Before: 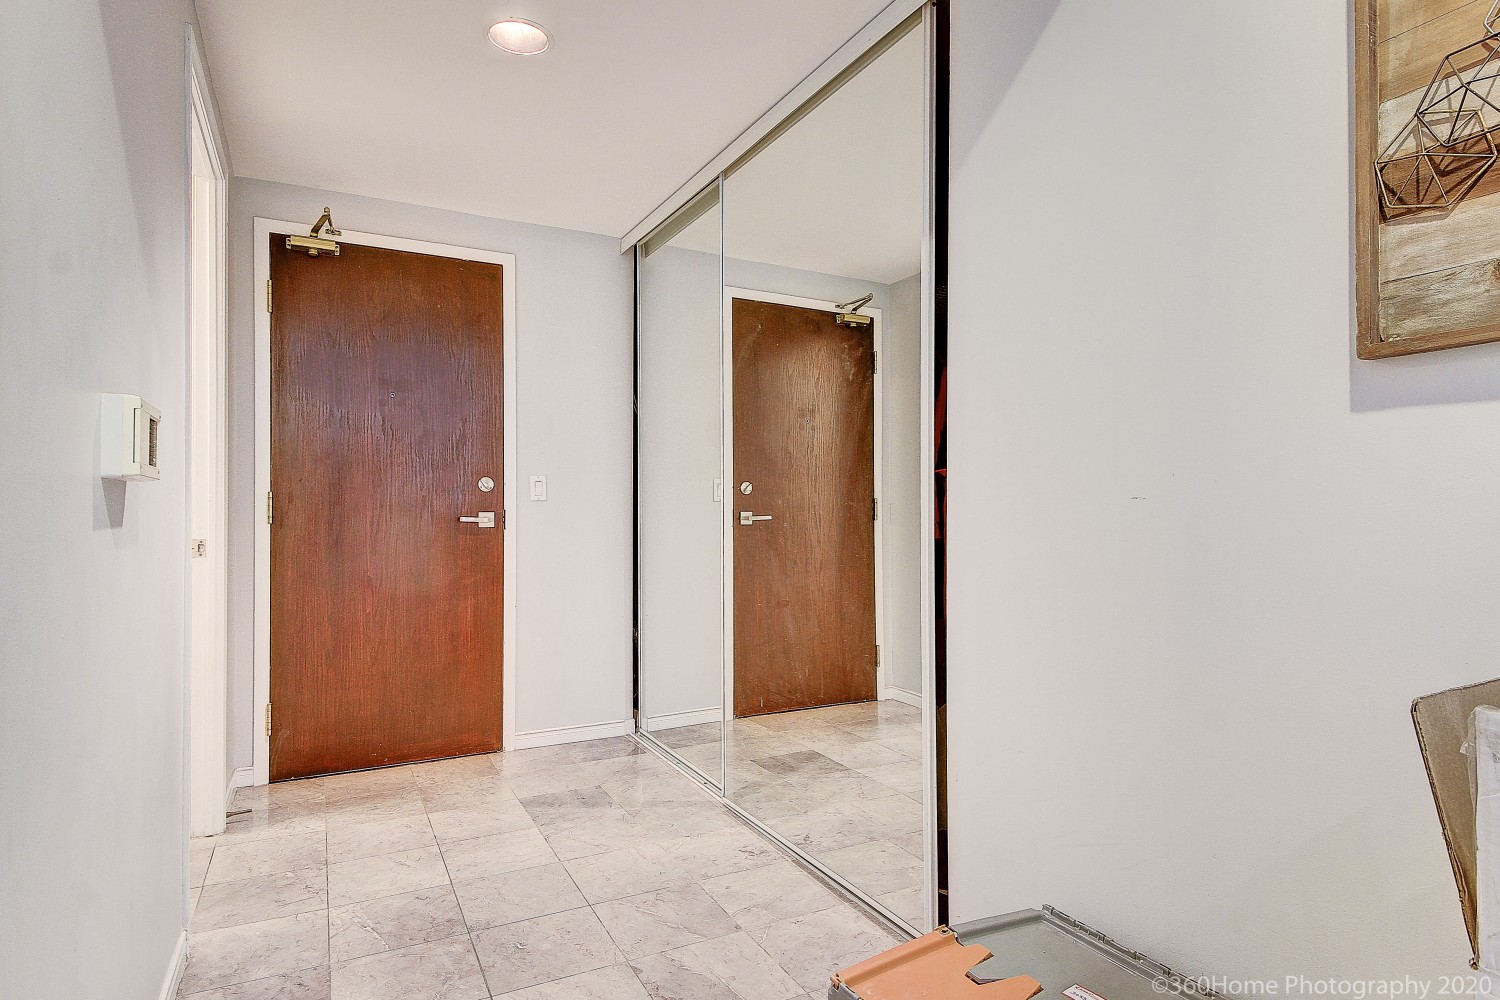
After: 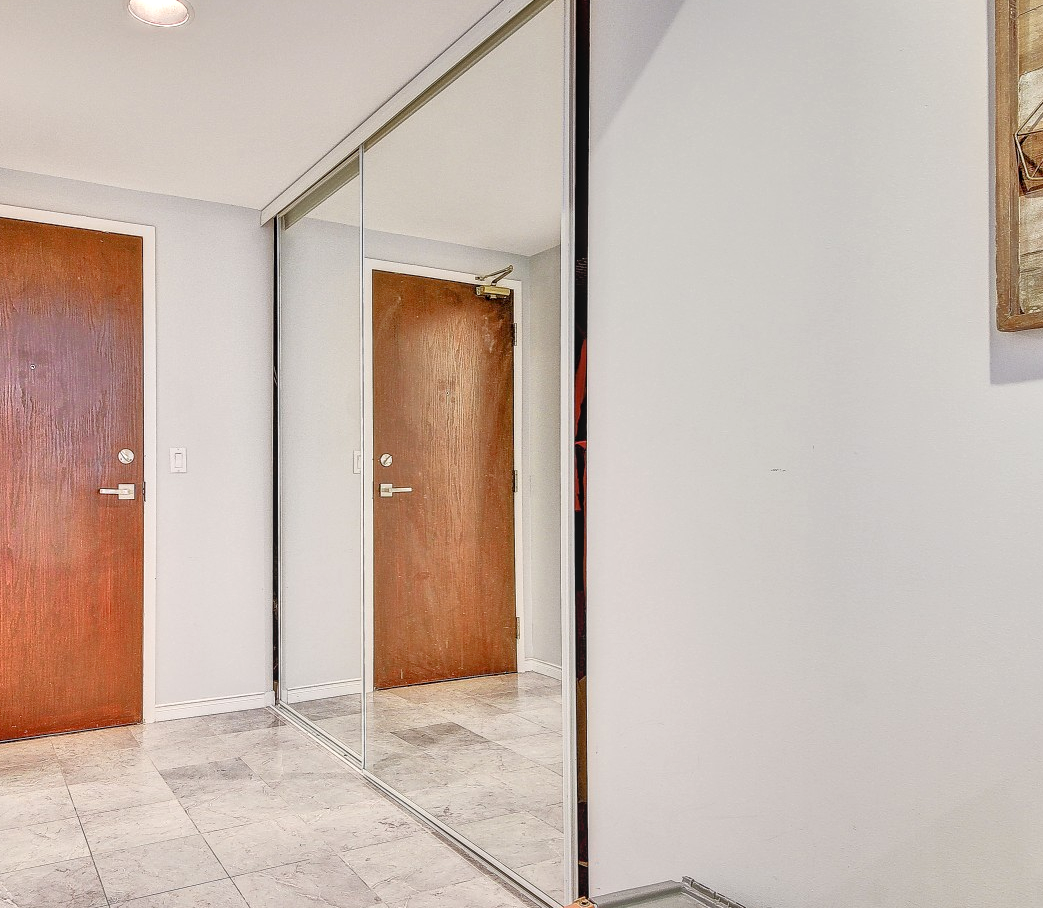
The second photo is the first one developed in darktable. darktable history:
crop and rotate: left 24.034%, top 2.838%, right 6.406%, bottom 6.299%
local contrast: on, module defaults
exposure: compensate highlight preservation false
tone equalizer: -7 EV 0.15 EV, -6 EV 0.6 EV, -5 EV 1.15 EV, -4 EV 1.33 EV, -3 EV 1.15 EV, -2 EV 0.6 EV, -1 EV 0.15 EV, mask exposure compensation -0.5 EV
